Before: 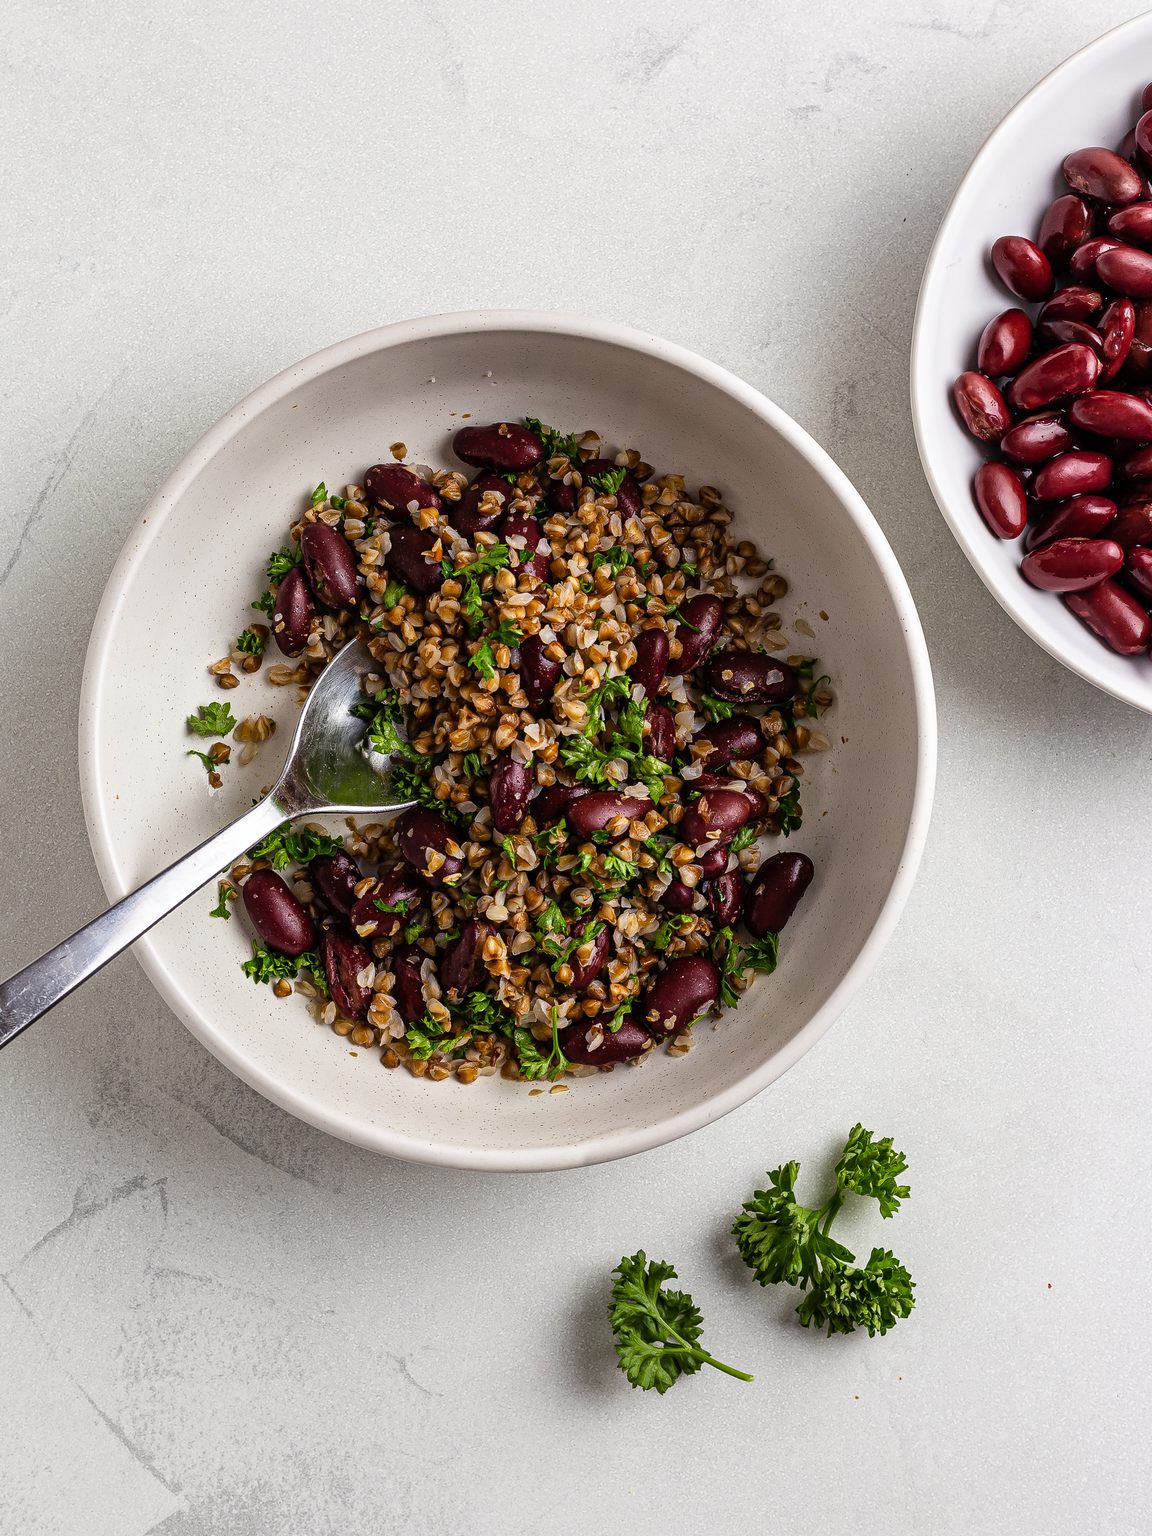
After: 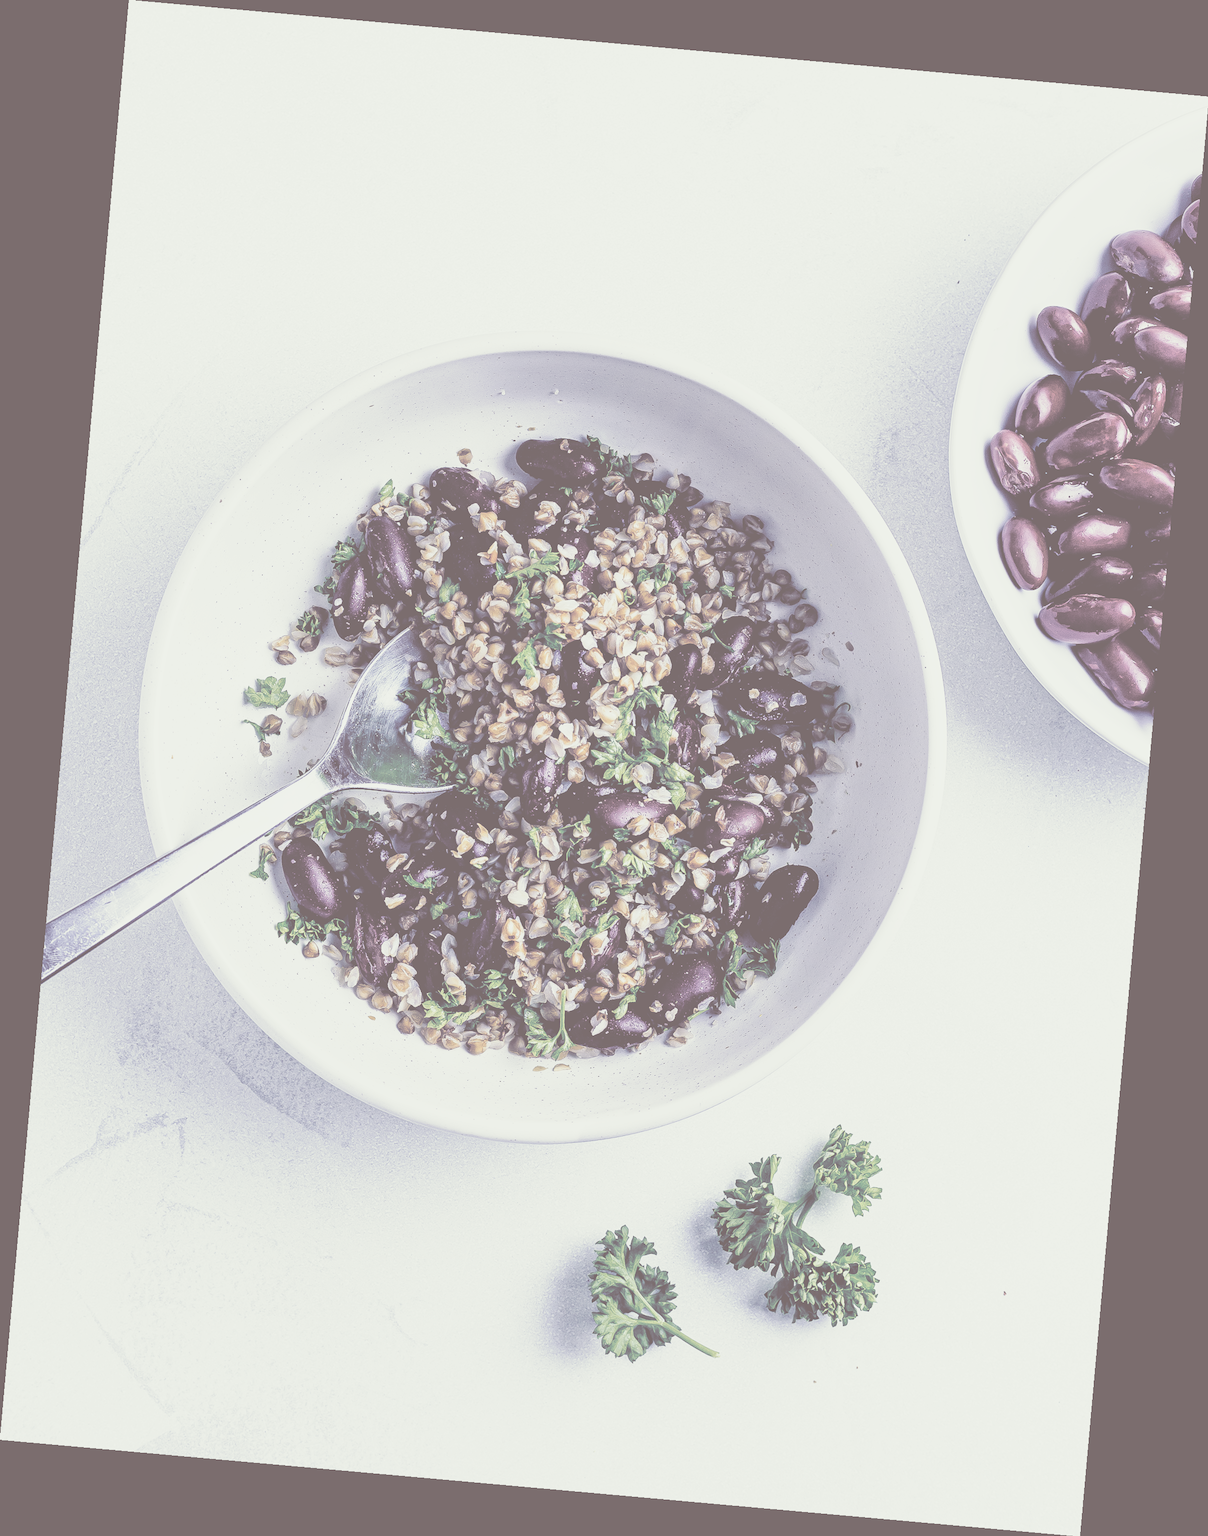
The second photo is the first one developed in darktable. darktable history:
base curve: curves: ch0 [(0, 0) (0.028, 0.03) (0.121, 0.232) (0.46, 0.748) (0.859, 0.968) (1, 1)], preserve colors none
rotate and perspective: rotation 5.12°, automatic cropping off
split-toning: shadows › saturation 0.2
color balance rgb: shadows lift › luminance -41.13%, shadows lift › chroma 14.13%, shadows lift › hue 260°, power › luminance -3.76%, power › chroma 0.56%, power › hue 40.37°, highlights gain › luminance 16.81%, highlights gain › chroma 2.94%, highlights gain › hue 260°, global offset › luminance -0.29%, global offset › chroma 0.31%, global offset › hue 260°, perceptual saturation grading › global saturation 20%, perceptual saturation grading › highlights -13.92%, perceptual saturation grading › shadows 50%
white balance: red 0.948, green 1.02, blue 1.176
contrast brightness saturation: contrast -0.32, brightness 0.75, saturation -0.78
